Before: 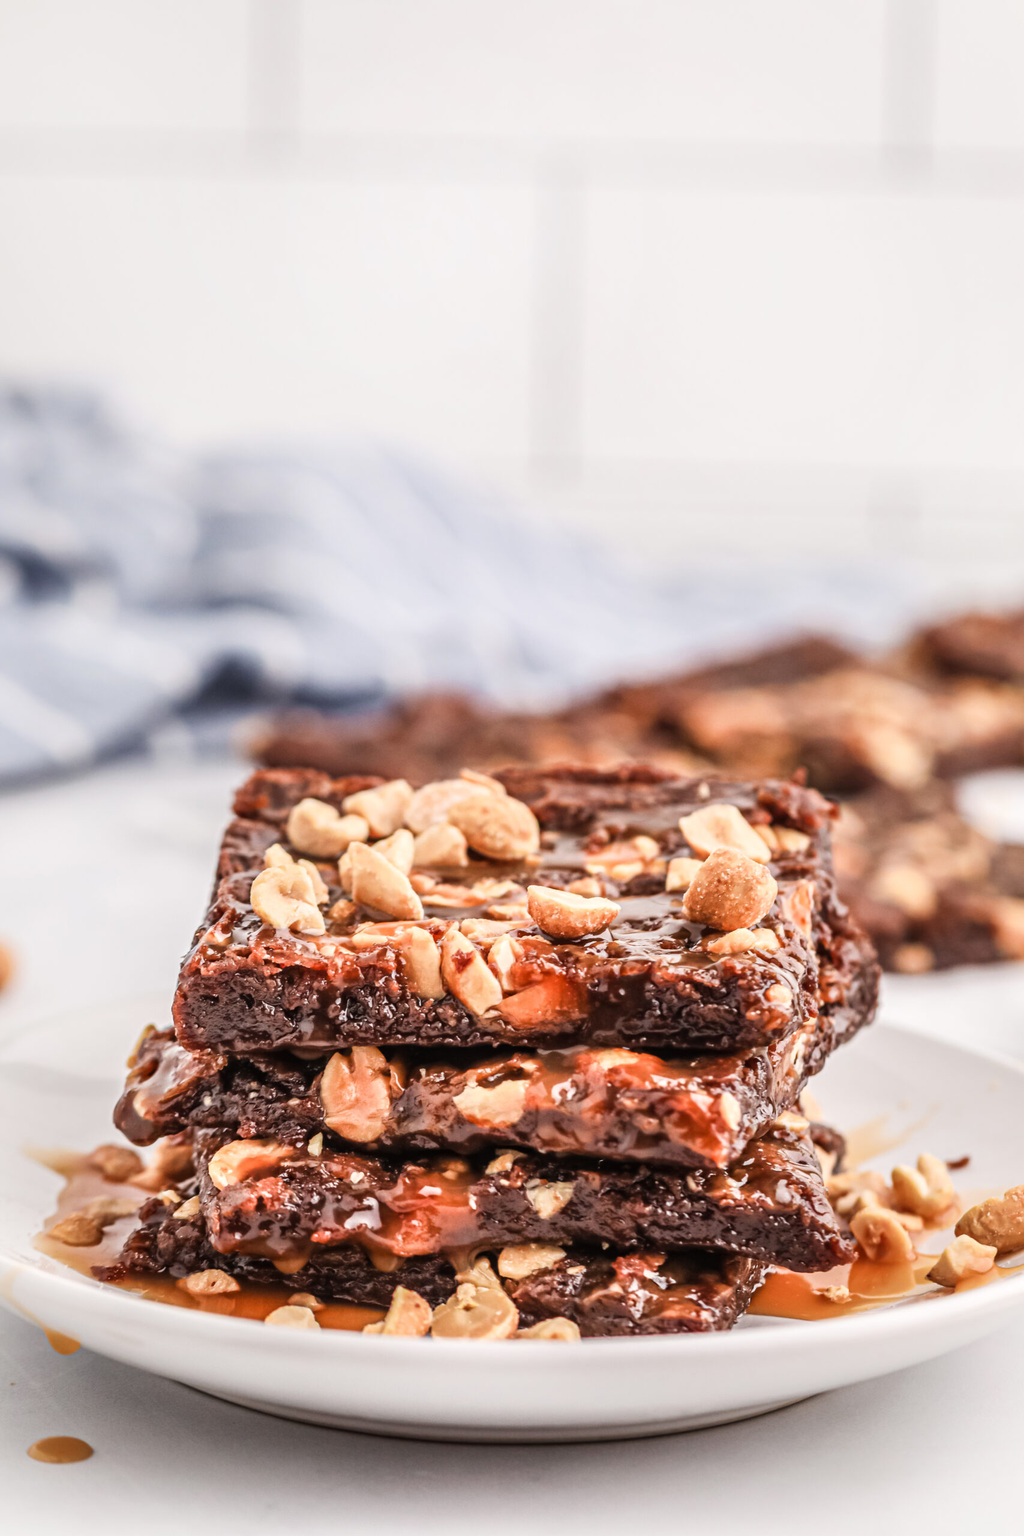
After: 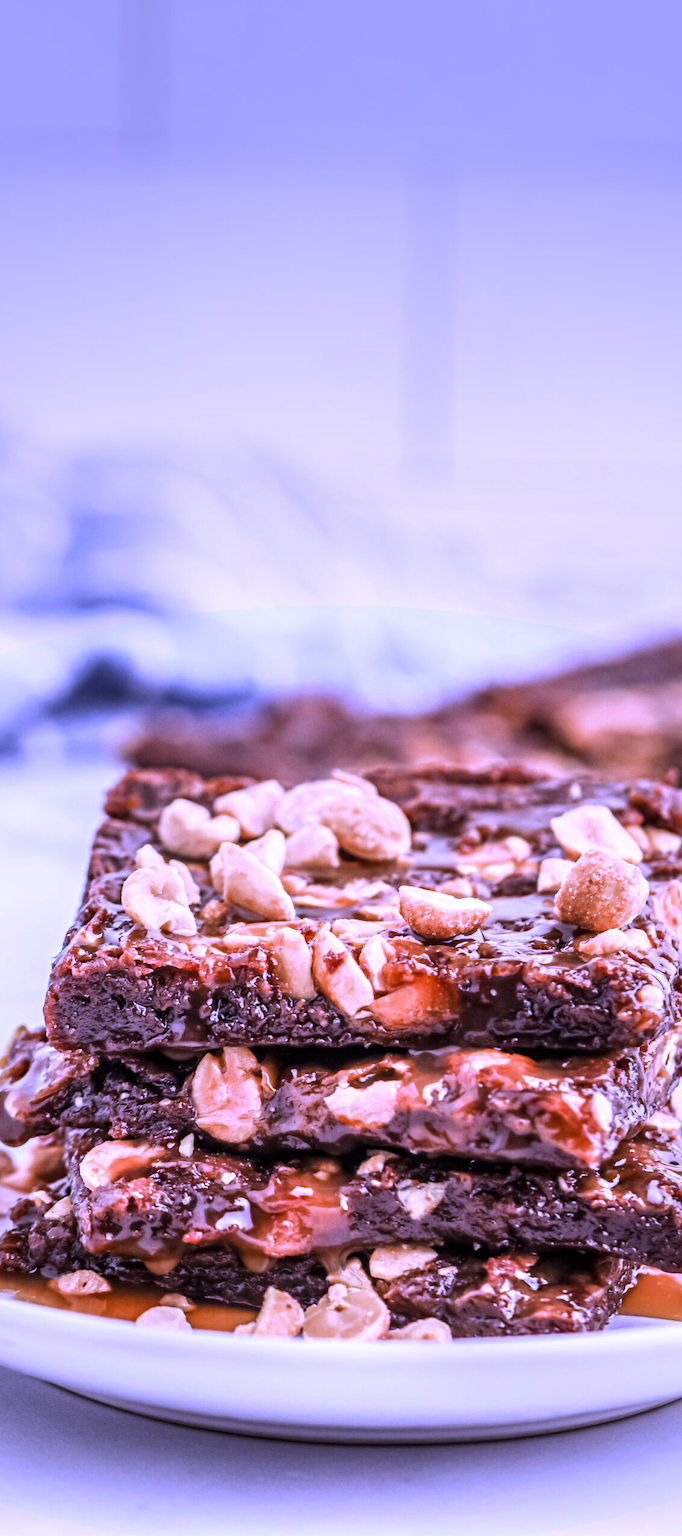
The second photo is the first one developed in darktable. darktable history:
crop and rotate: left 12.648%, right 20.685%
local contrast: highlights 100%, shadows 100%, detail 120%, midtone range 0.2
vignetting: fall-off start 97.52%, fall-off radius 100%, brightness -0.574, saturation 0, center (-0.027, 0.404), width/height ratio 1.368, unbound false
white balance: red 0.98, blue 1.61
